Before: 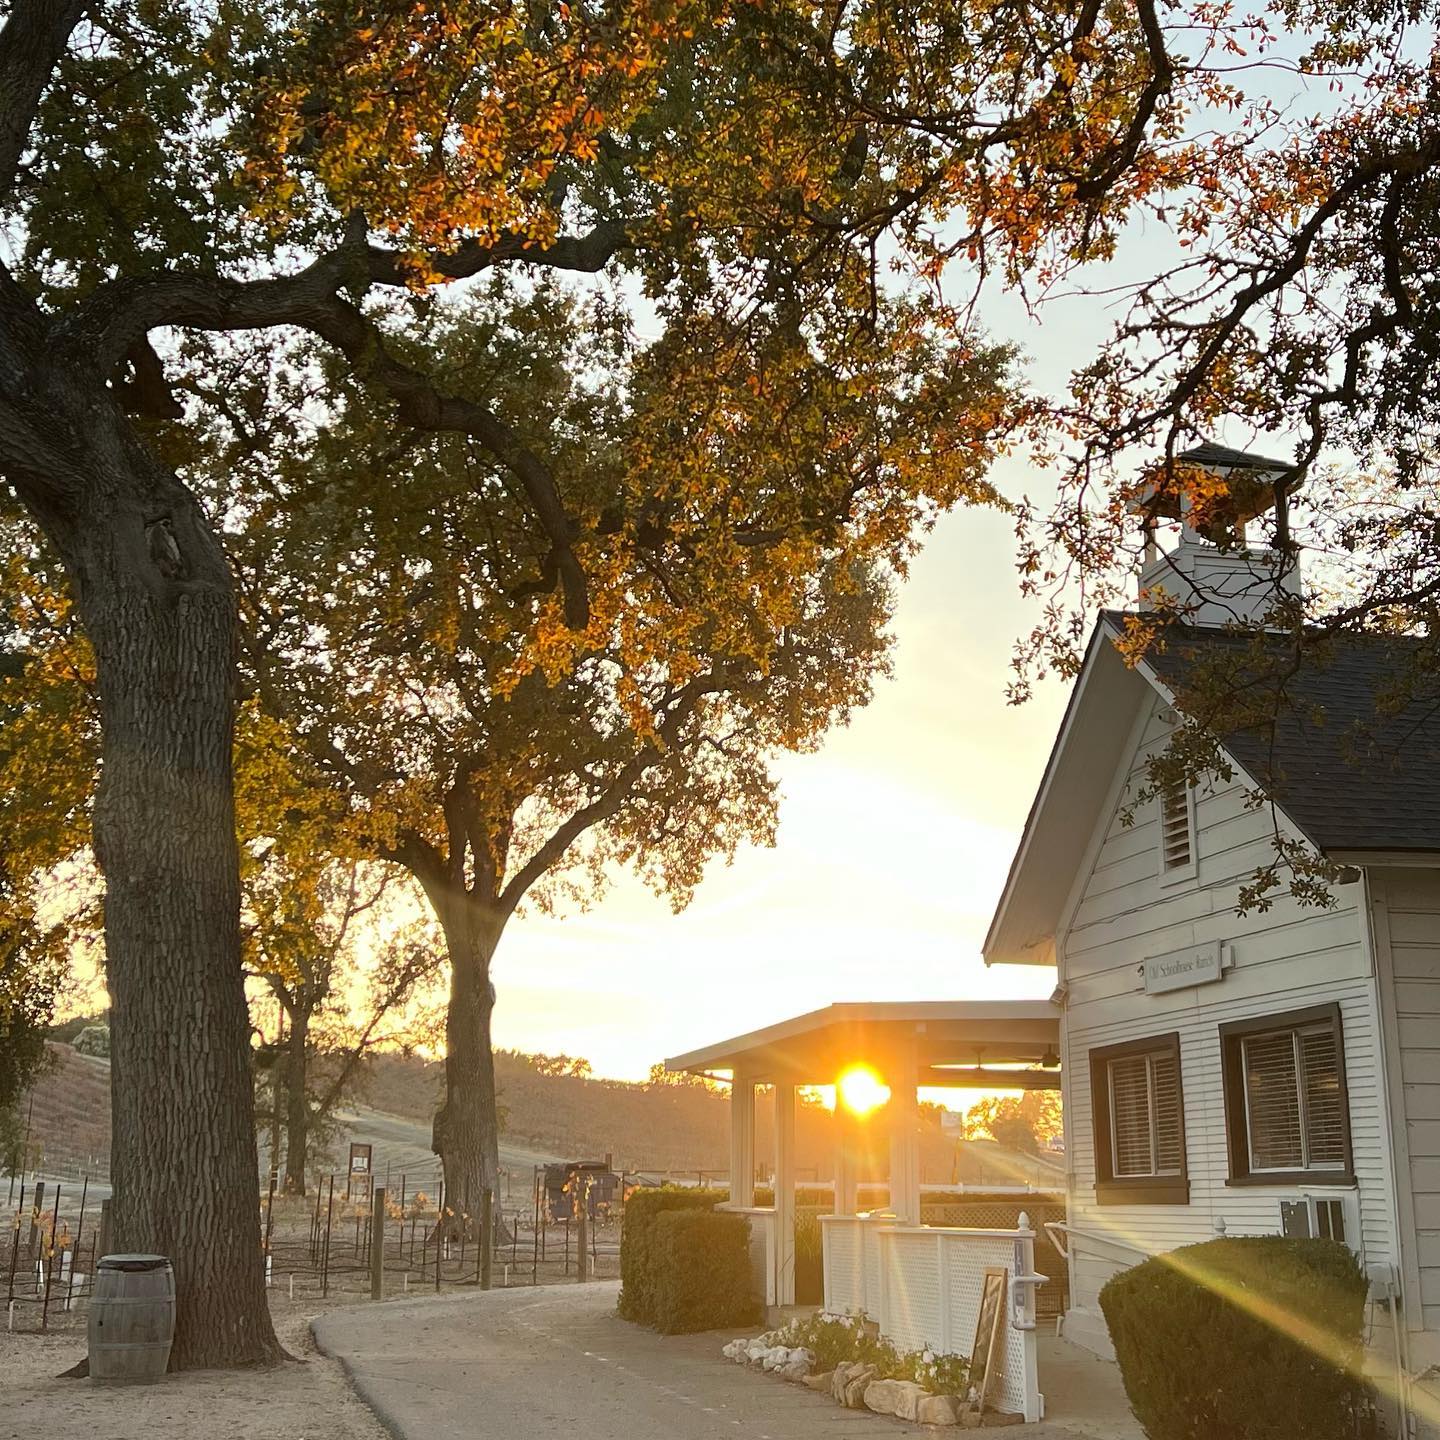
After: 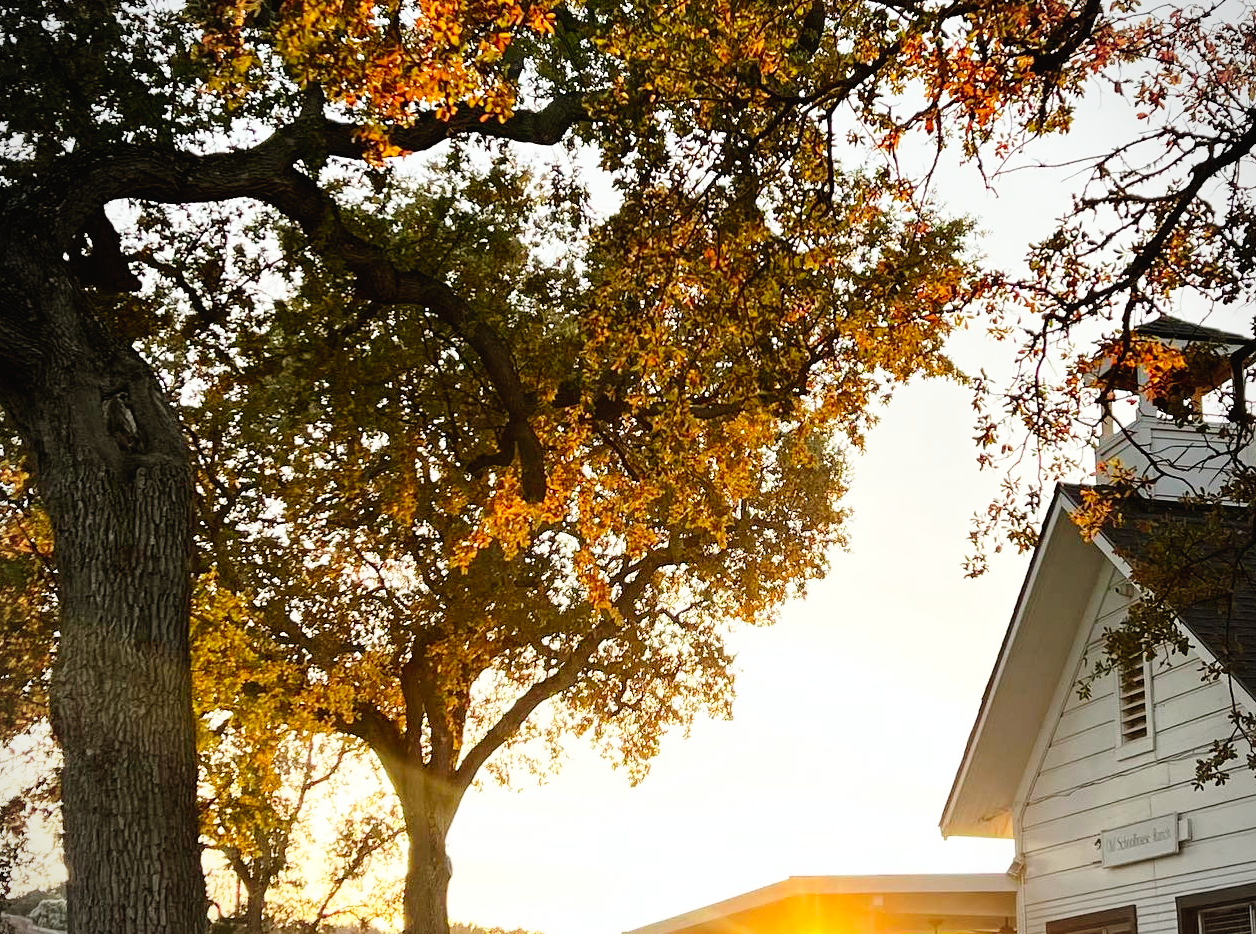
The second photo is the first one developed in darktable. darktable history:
tone curve: curves: ch0 [(0, 0.016) (0.11, 0.039) (0.259, 0.235) (0.383, 0.437) (0.499, 0.597) (0.733, 0.867) (0.843, 0.948) (1, 1)], preserve colors none
vignetting: brightness -0.294, dithering 16-bit output
crop: left 3.052%, top 8.889%, right 9.66%, bottom 26.235%
